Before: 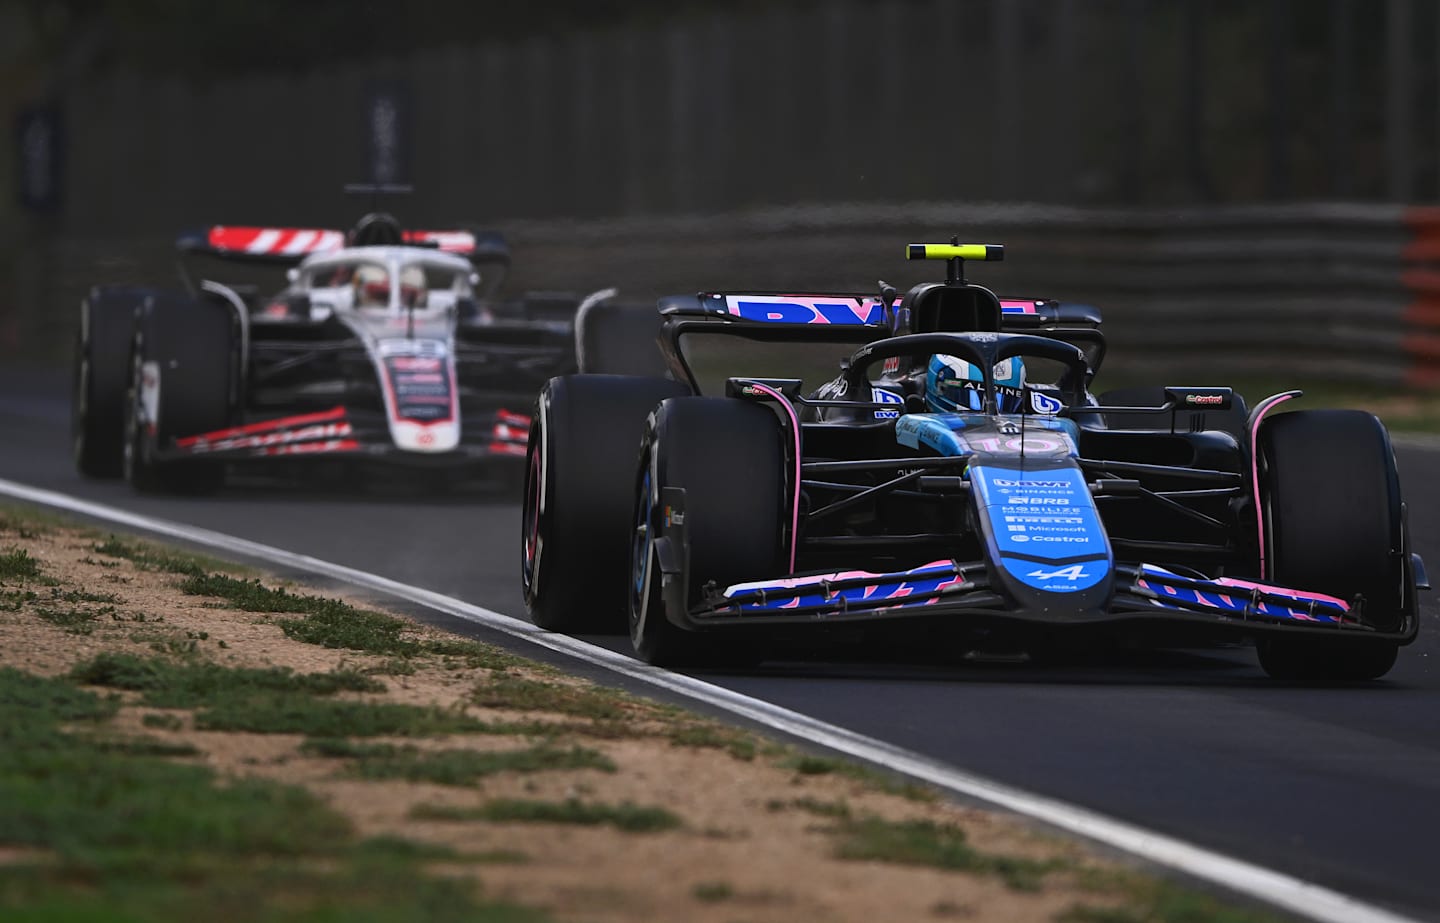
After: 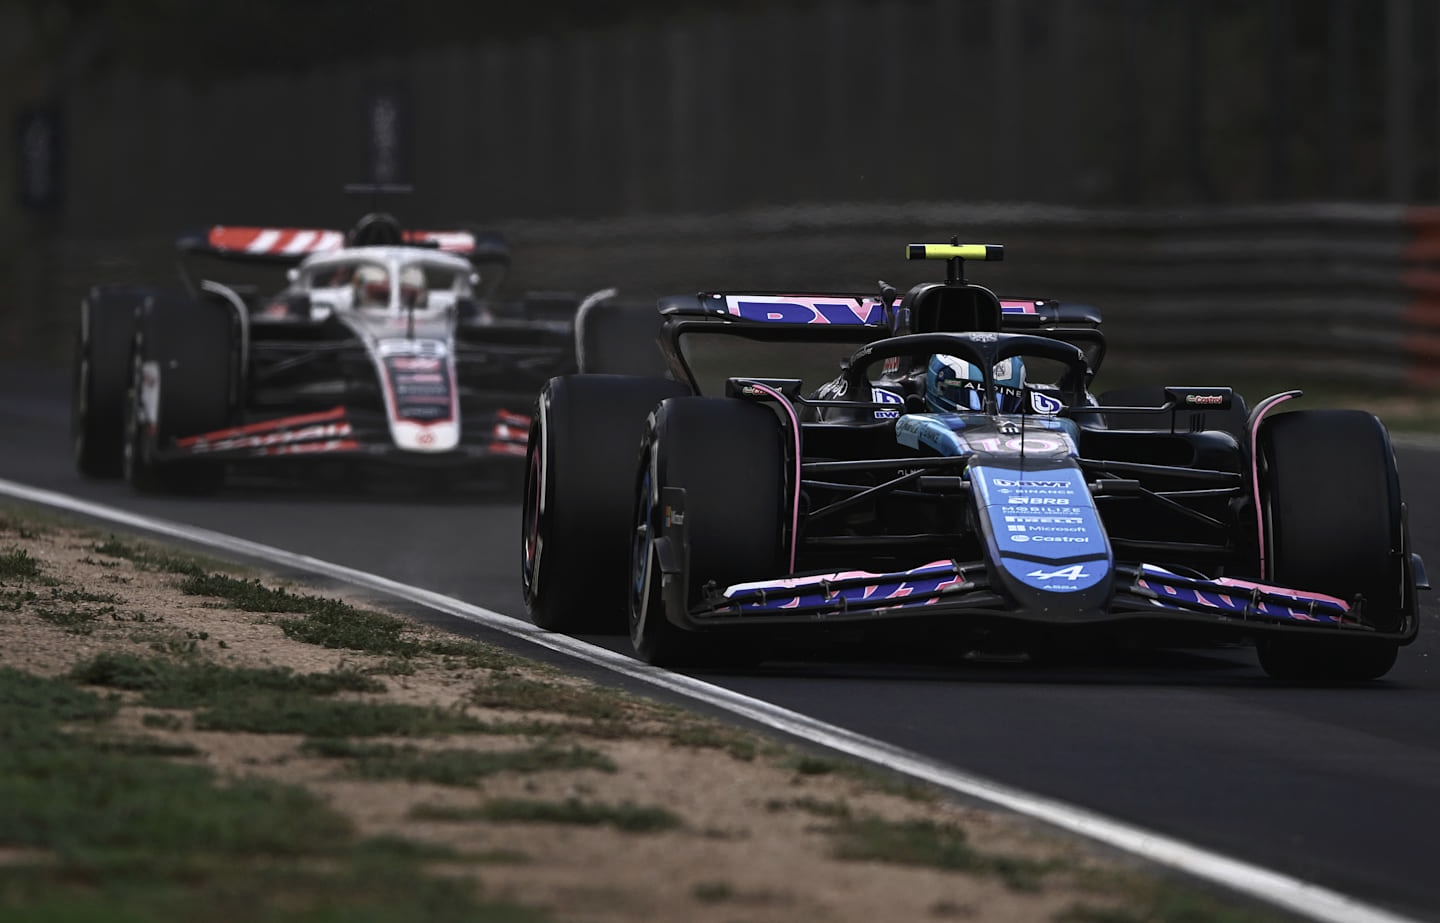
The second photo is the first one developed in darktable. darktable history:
contrast brightness saturation: contrast 0.102, saturation -0.358
tone equalizer: -8 EV 0 EV, -7 EV 0.002 EV, -6 EV -0.004 EV, -5 EV -0.006 EV, -4 EV -0.084 EV, -3 EV -0.22 EV, -2 EV -0.272 EV, -1 EV 0.104 EV, +0 EV 0.301 EV, smoothing diameter 24.92%, edges refinement/feathering 10.98, preserve details guided filter
